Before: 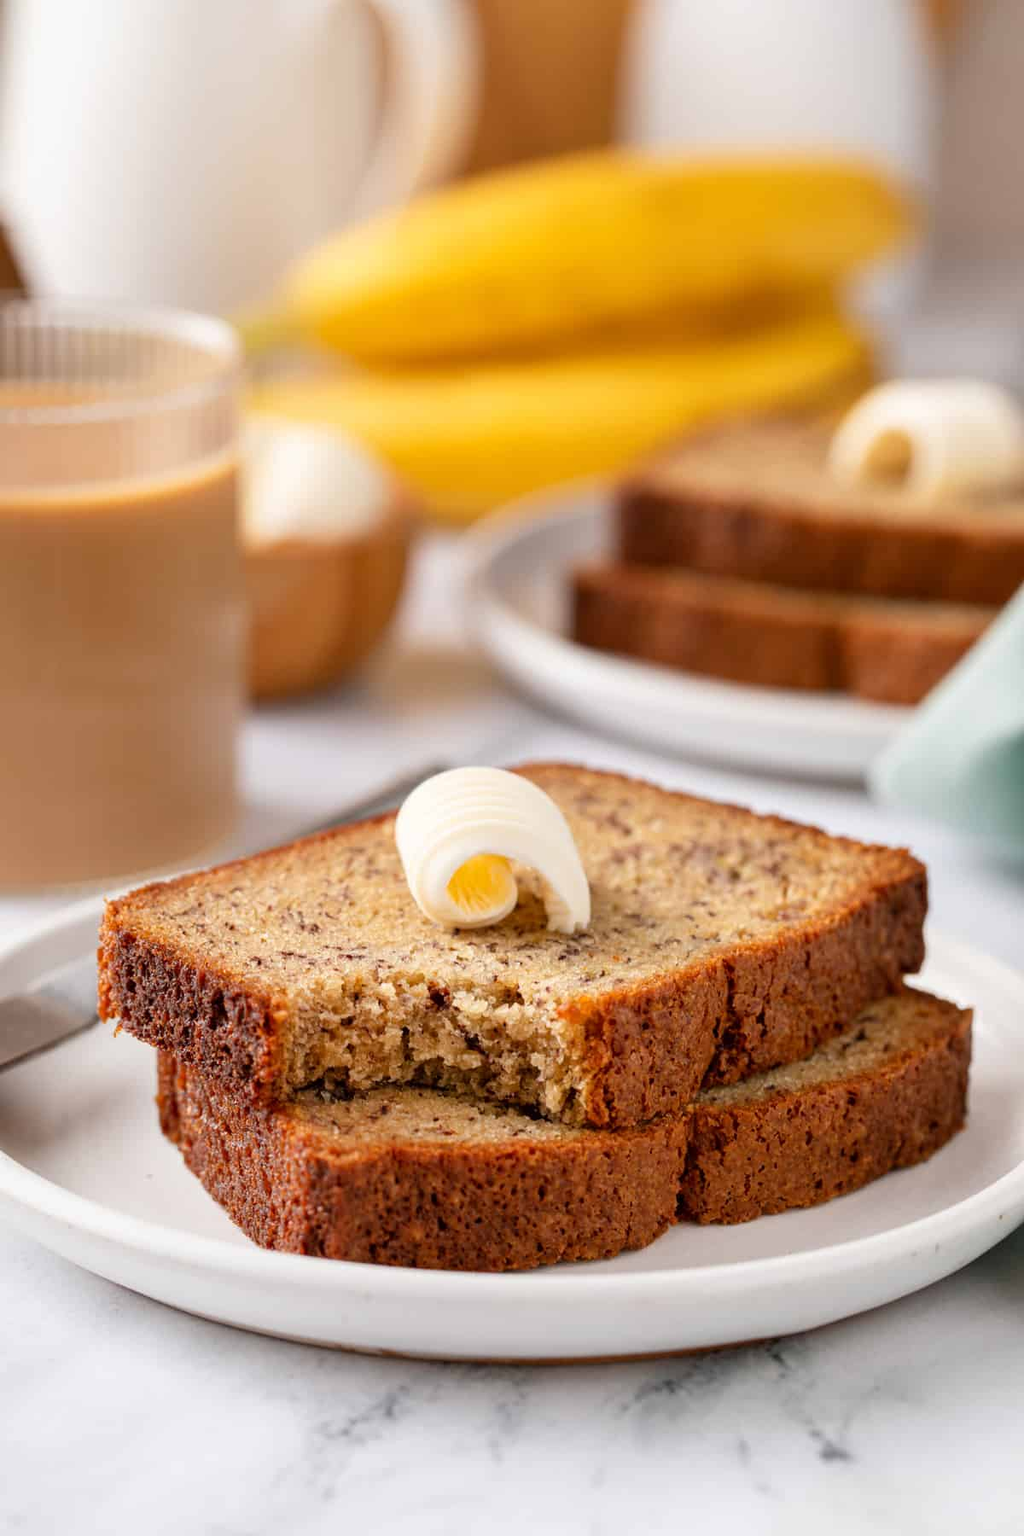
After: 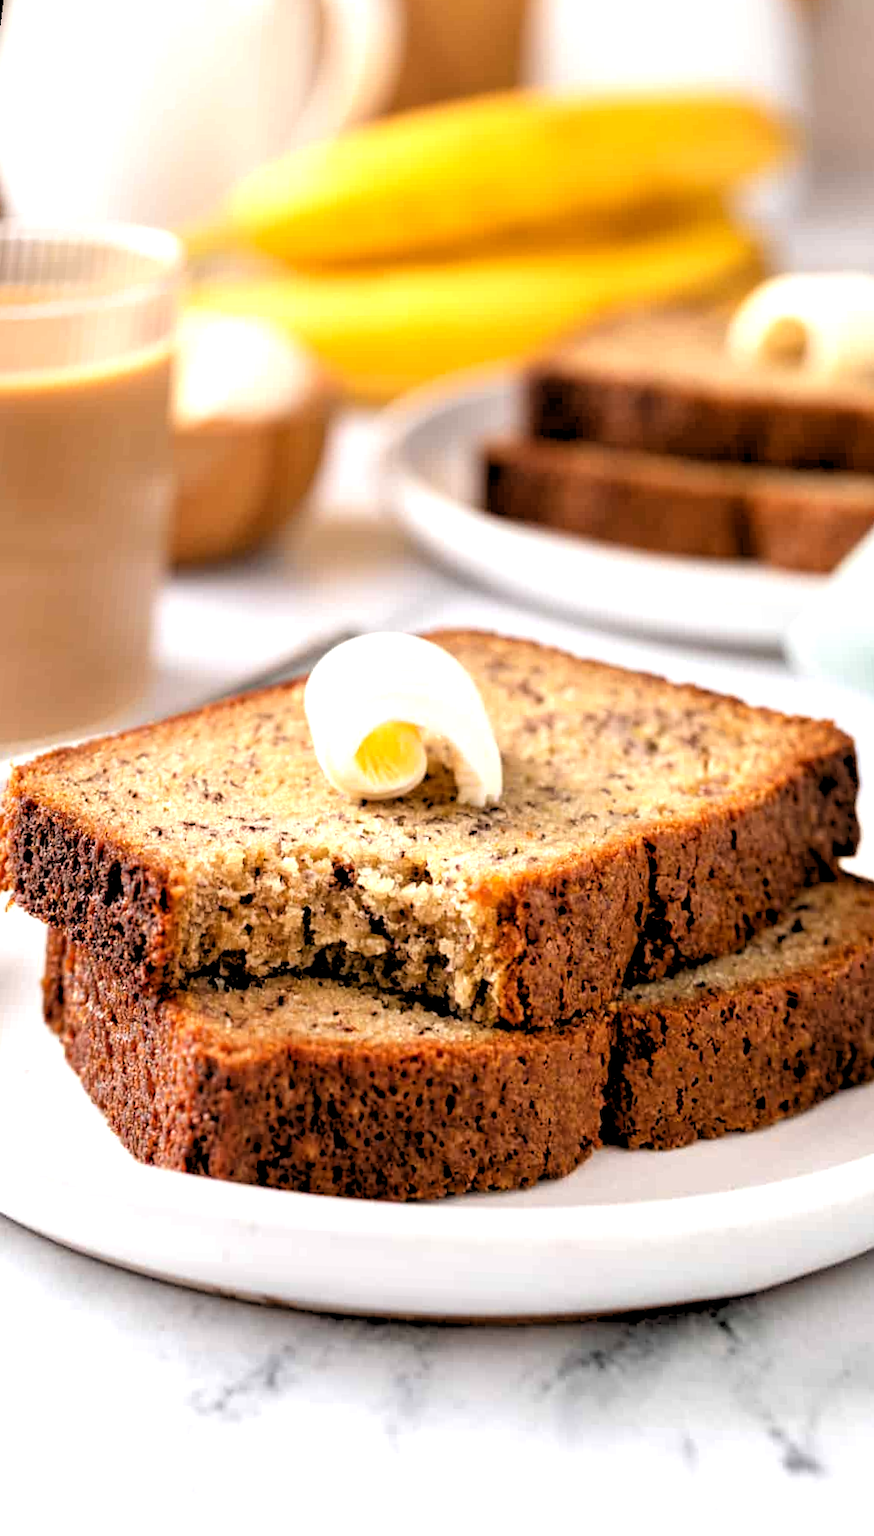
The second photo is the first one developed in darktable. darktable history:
exposure: black level correction 0.001, exposure 0.5 EV, compensate exposure bias true, compensate highlight preservation false
rgb levels: levels [[0.034, 0.472, 0.904], [0, 0.5, 1], [0, 0.5, 1]]
rotate and perspective: rotation 0.72°, lens shift (vertical) -0.352, lens shift (horizontal) -0.051, crop left 0.152, crop right 0.859, crop top 0.019, crop bottom 0.964
